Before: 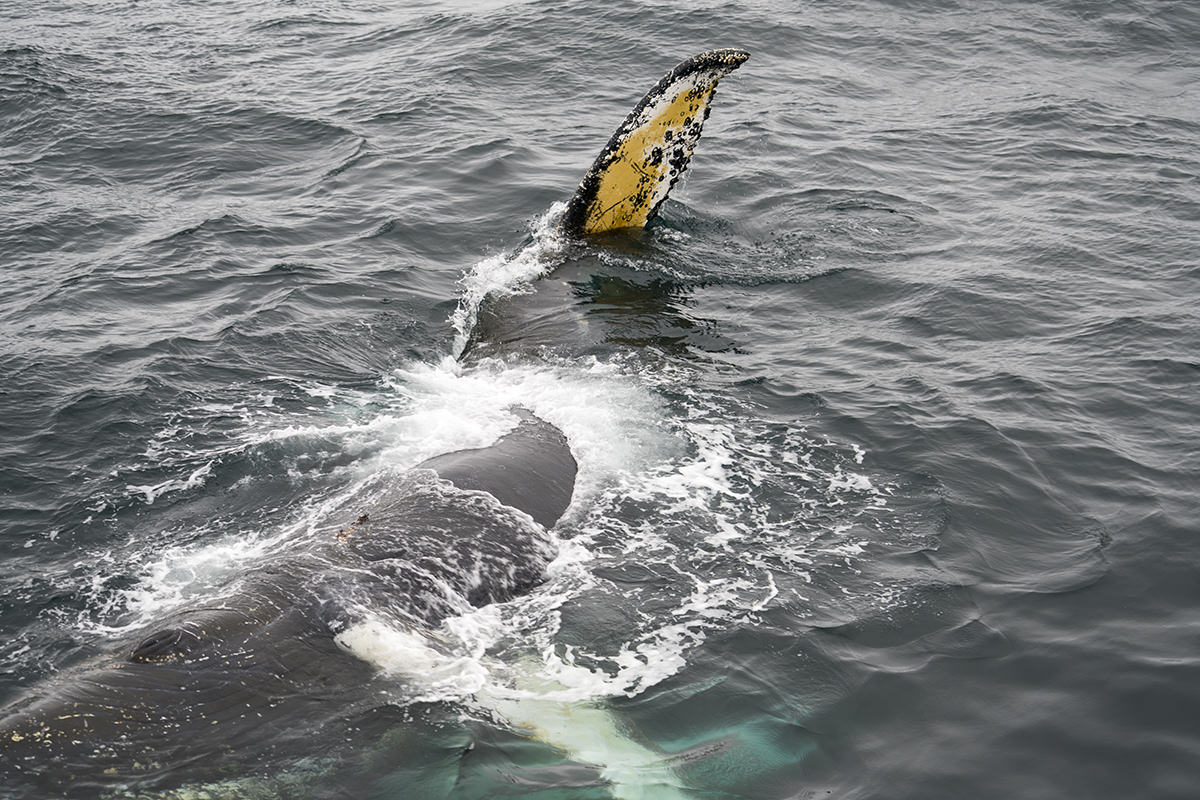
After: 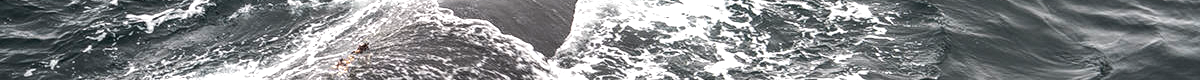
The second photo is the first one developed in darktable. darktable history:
tone equalizer: -8 EV -0.75 EV, -7 EV -0.7 EV, -6 EV -0.6 EV, -5 EV -0.4 EV, -3 EV 0.4 EV, -2 EV 0.6 EV, -1 EV 0.7 EV, +0 EV 0.75 EV, edges refinement/feathering 500, mask exposure compensation -1.57 EV, preserve details no
crop and rotate: top 59.084%, bottom 30.916%
local contrast: on, module defaults
